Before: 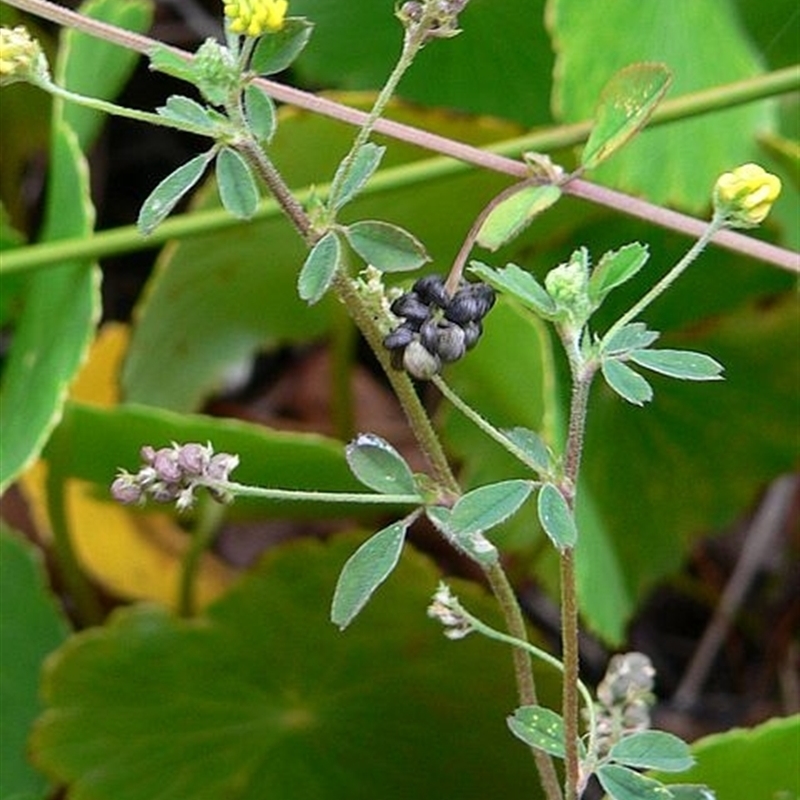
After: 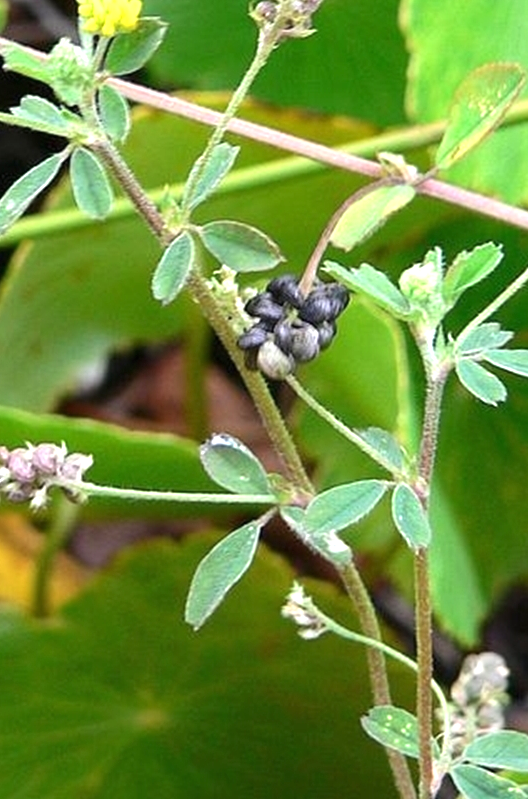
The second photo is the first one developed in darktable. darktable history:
exposure: black level correction 0, exposure 0.7 EV, compensate exposure bias true, compensate highlight preservation false
crop and rotate: left 18.442%, right 15.508%
